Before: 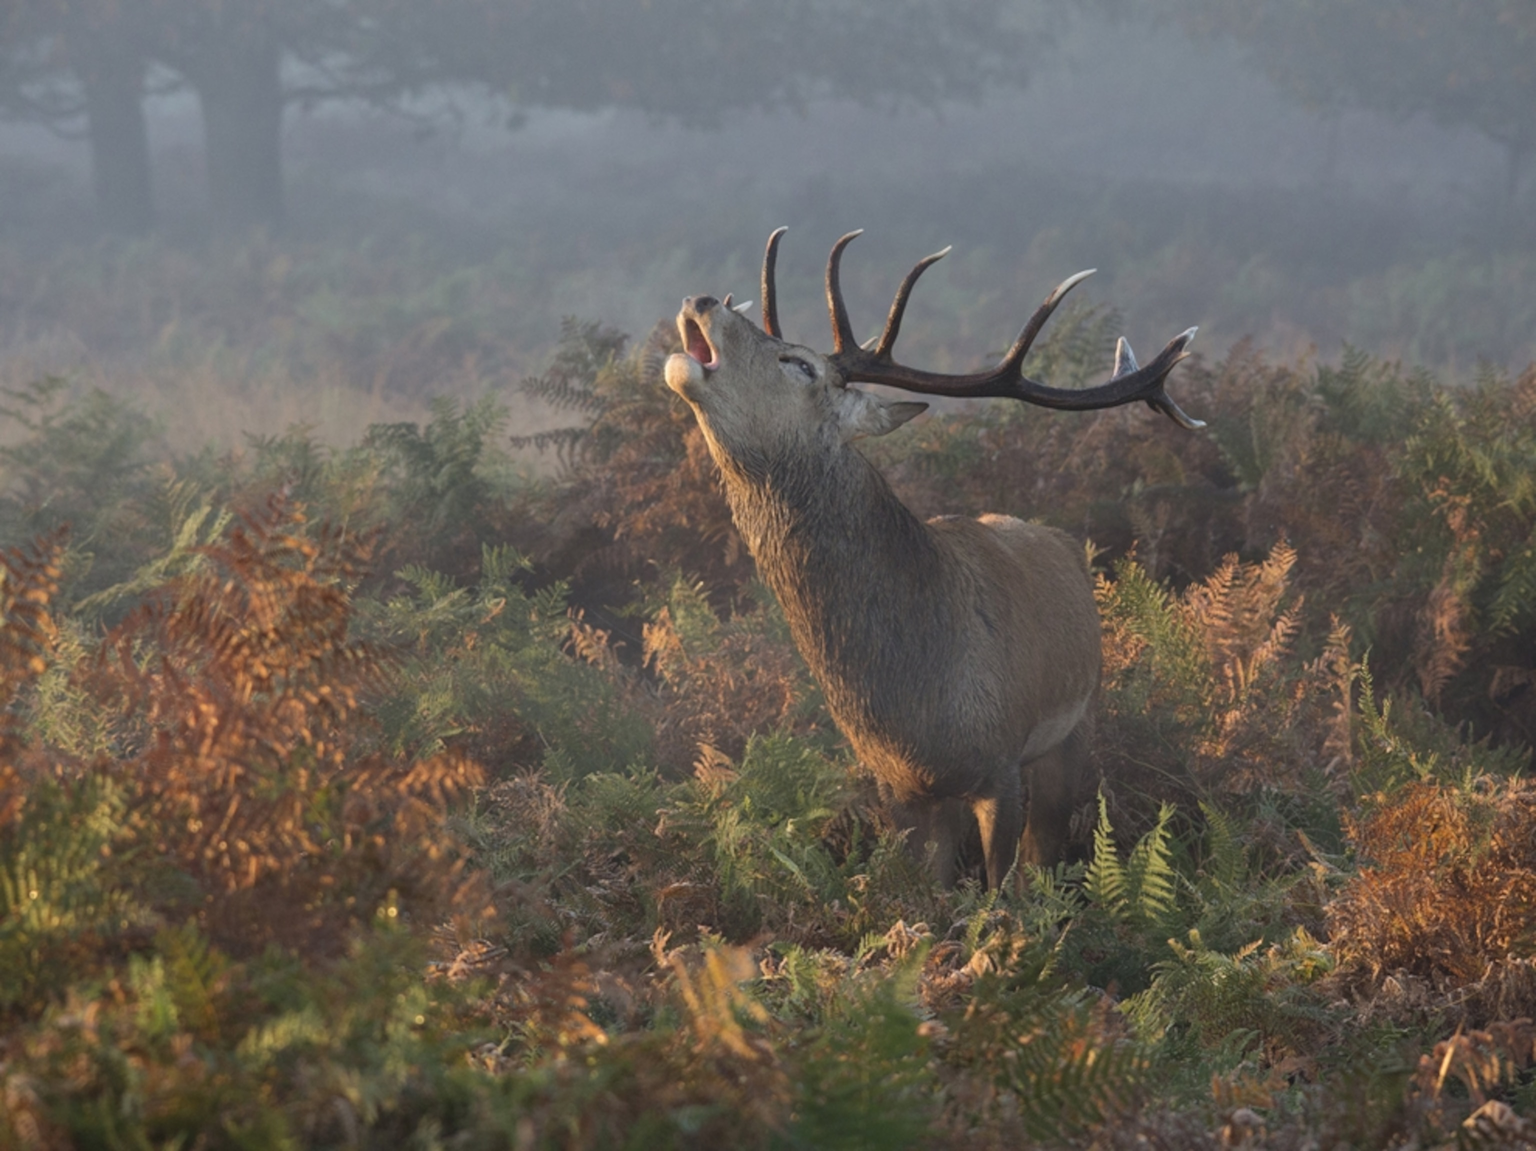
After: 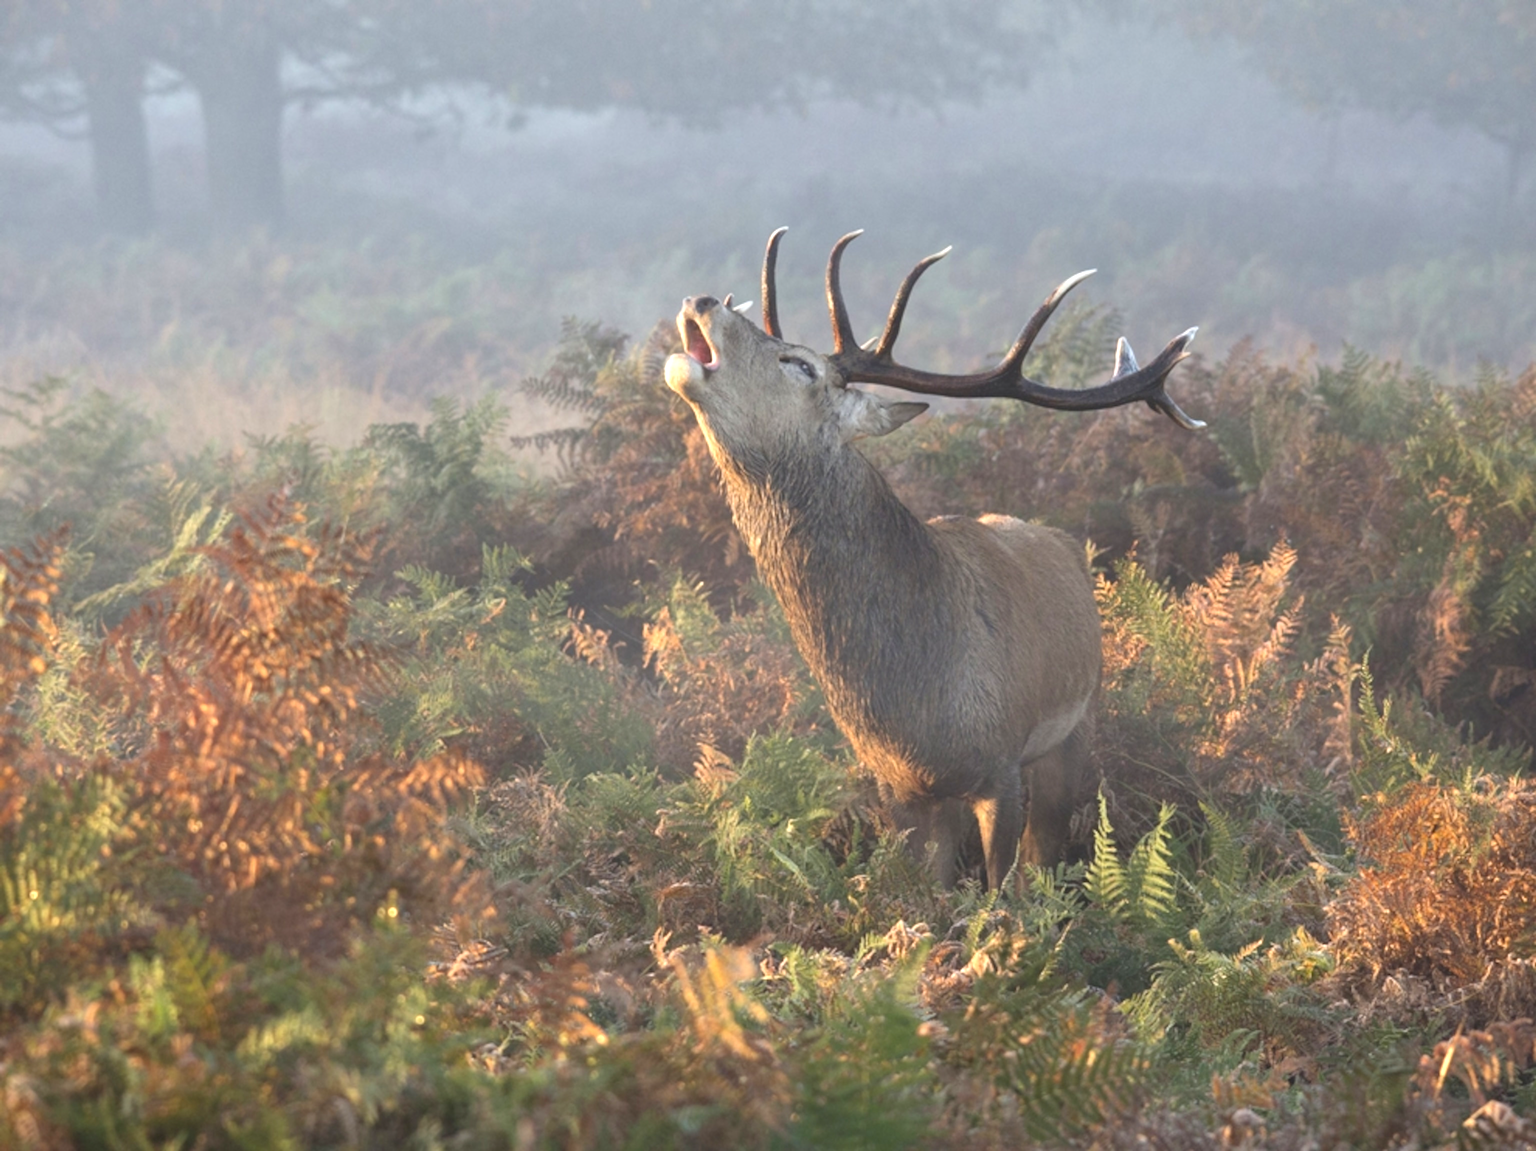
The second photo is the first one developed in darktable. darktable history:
exposure: black level correction 0, exposure 1.023 EV, compensate exposure bias true, compensate highlight preservation false
